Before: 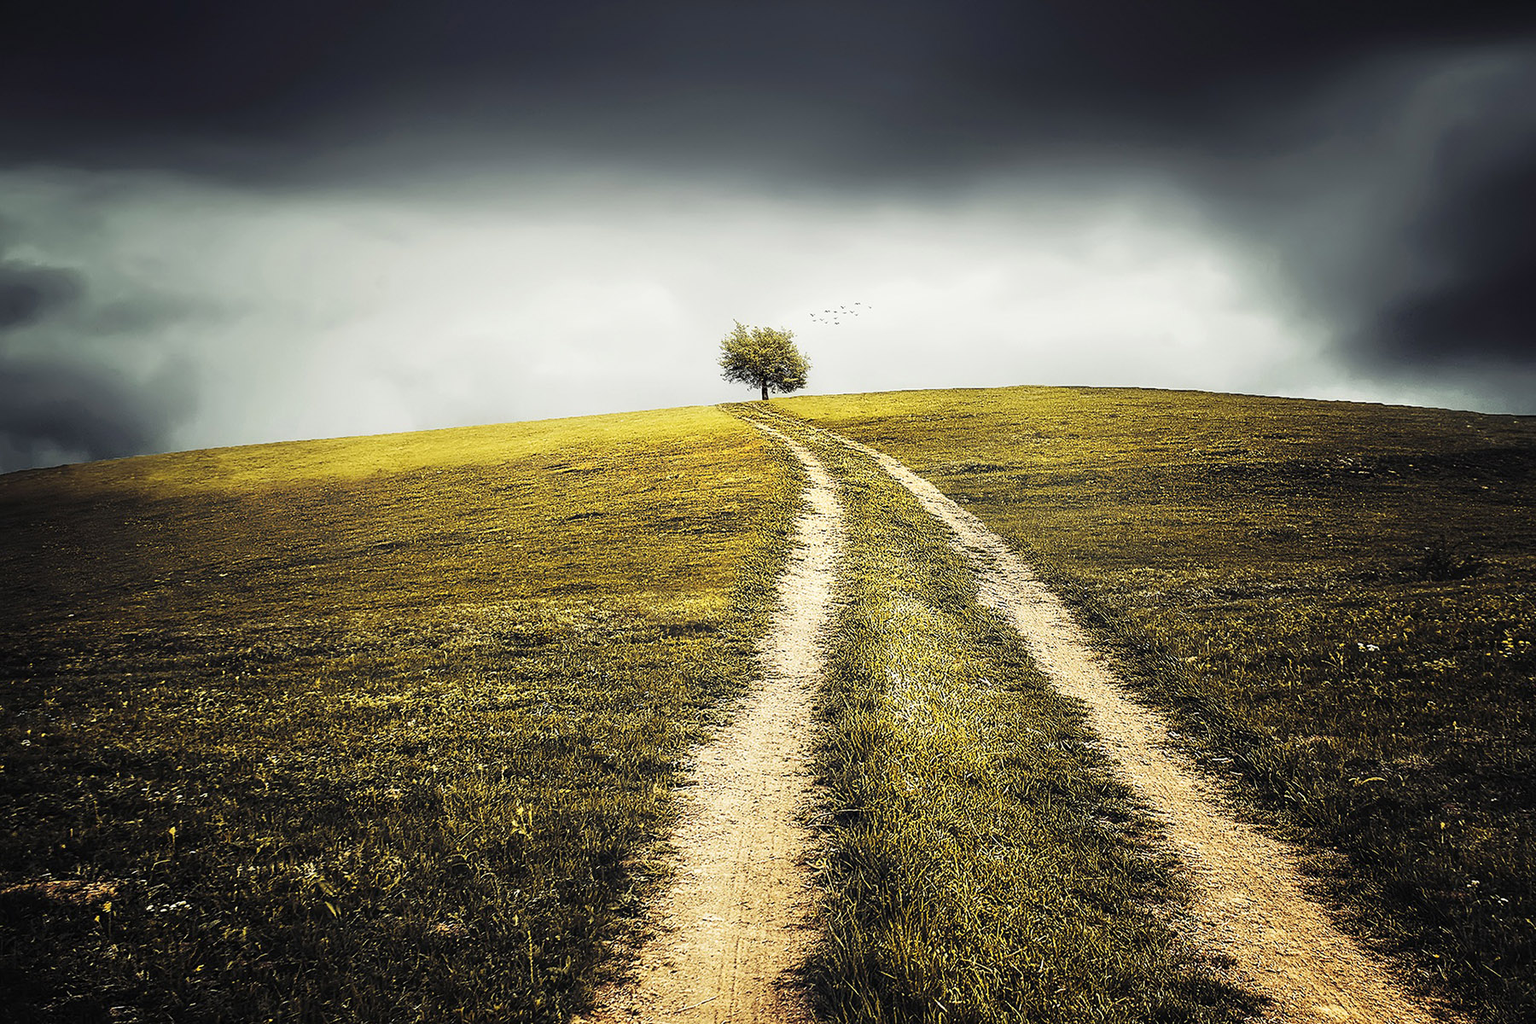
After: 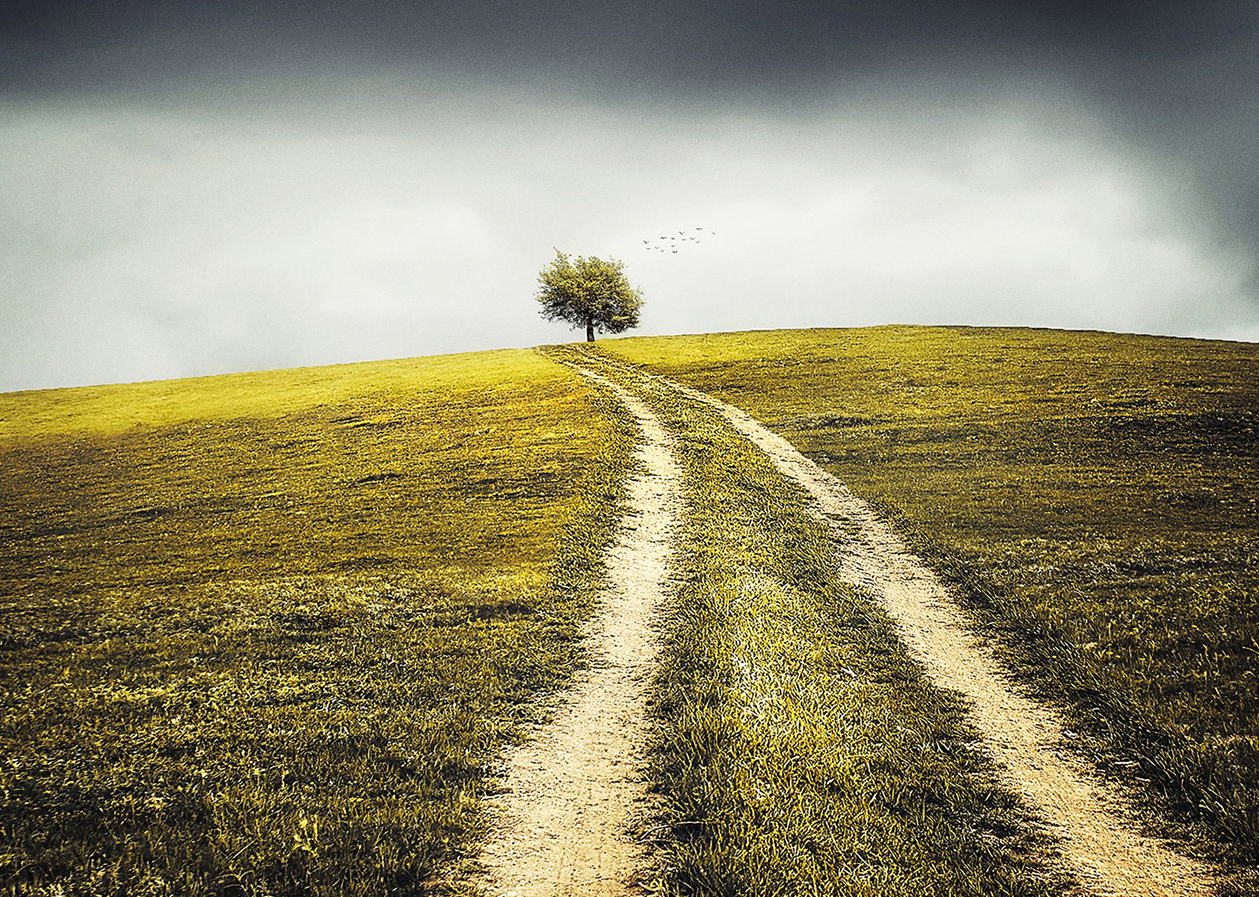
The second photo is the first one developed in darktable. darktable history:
crop and rotate: left 17.046%, top 10.659%, right 12.989%, bottom 14.553%
grain: on, module defaults
